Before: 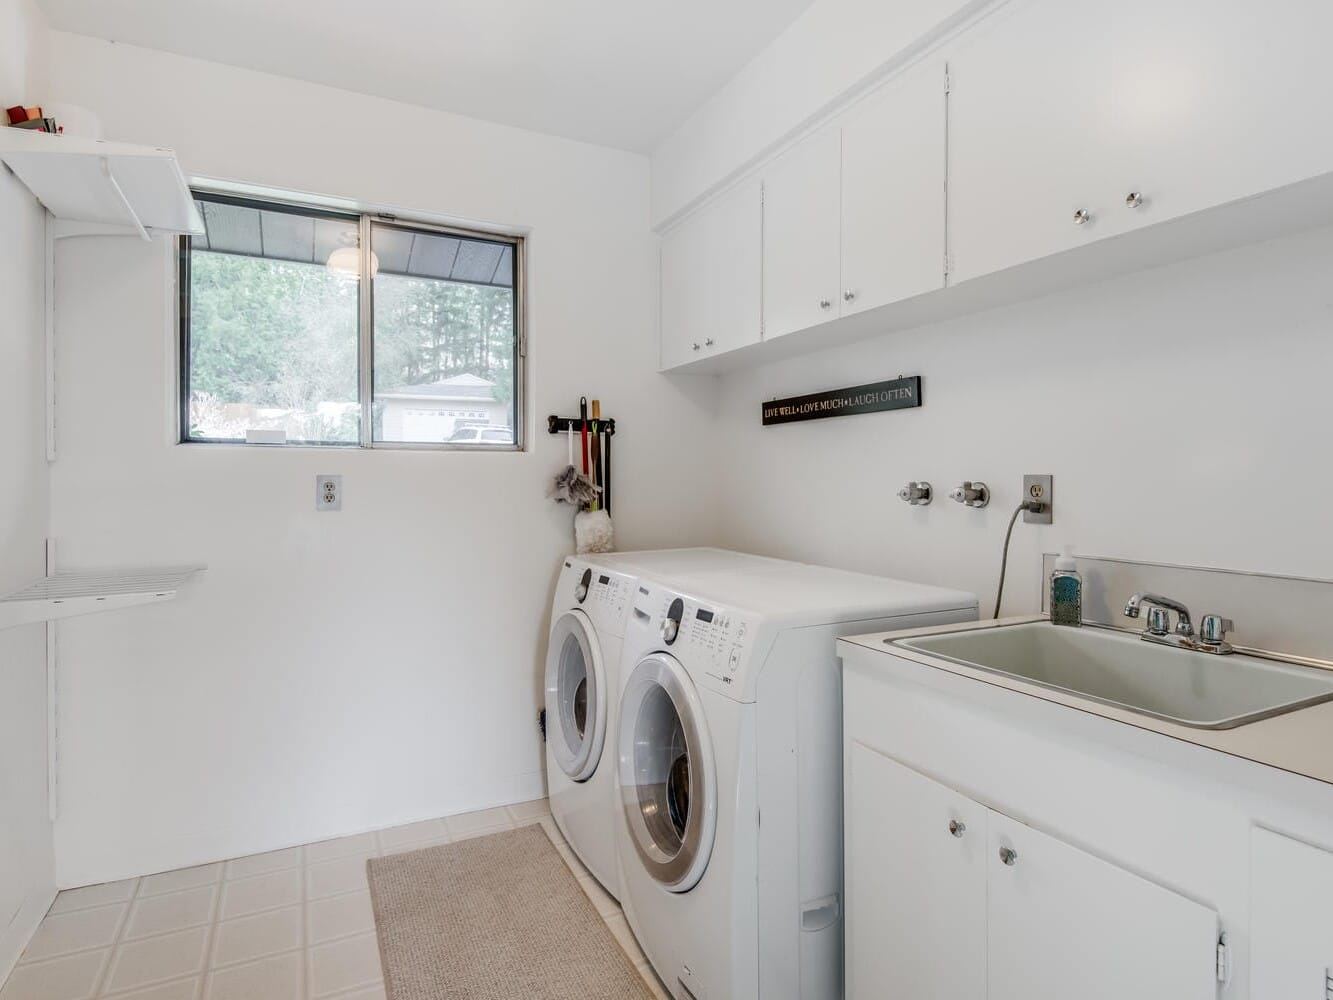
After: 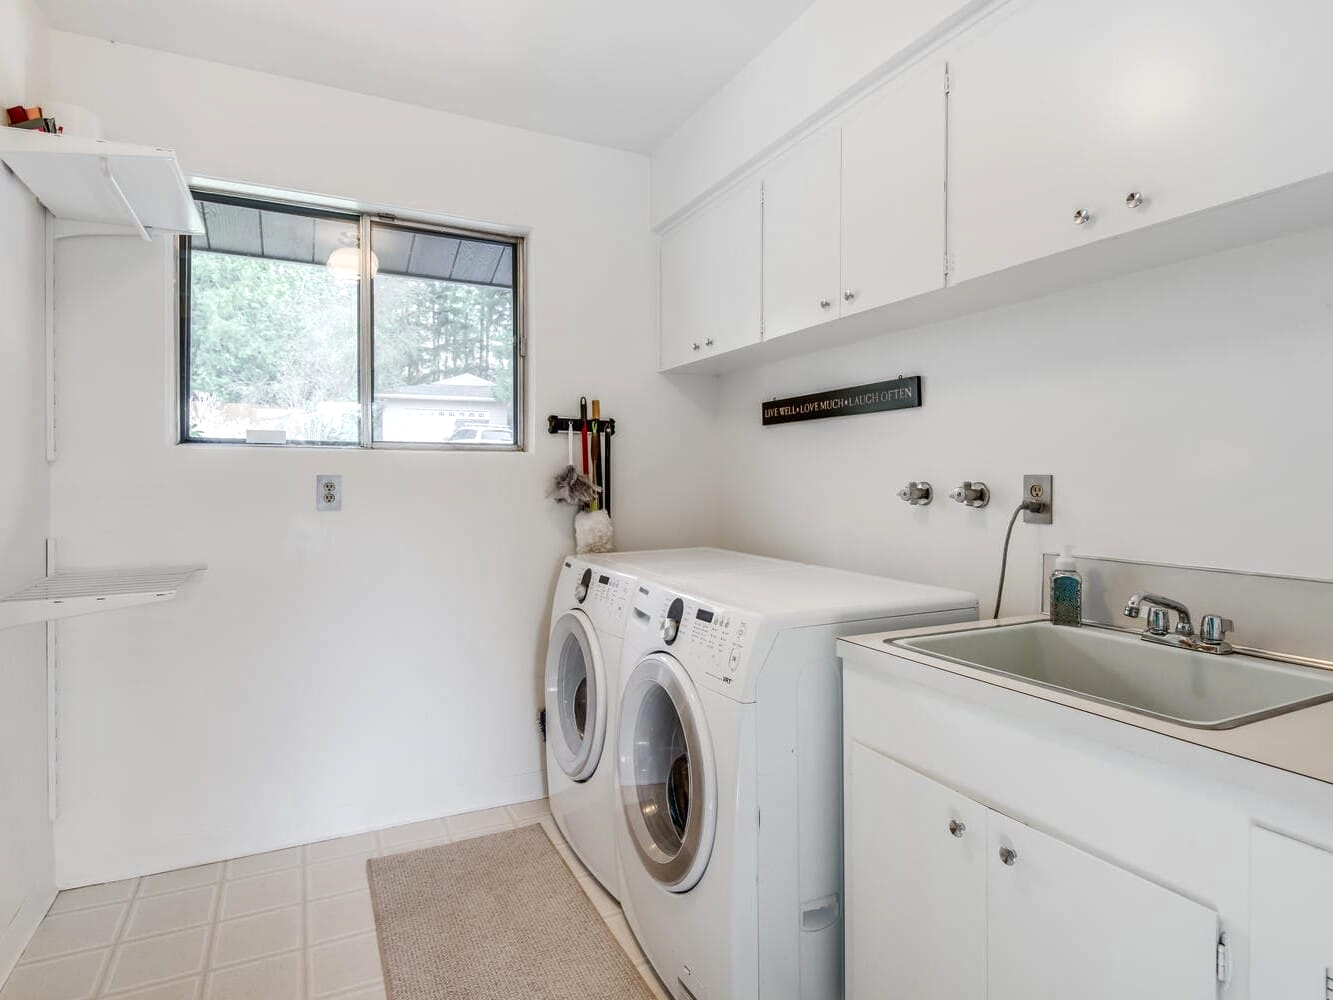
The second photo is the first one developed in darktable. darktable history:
shadows and highlights: radius 125.38, shadows 30.4, highlights -30.51, low approximation 0.01, soften with gaussian
exposure: exposure 0.219 EV, compensate exposure bias true, compensate highlight preservation false
color zones: curves: ch0 [(0.25, 0.5) (0.463, 0.627) (0.484, 0.637) (0.75, 0.5)]
tone equalizer: on, module defaults
